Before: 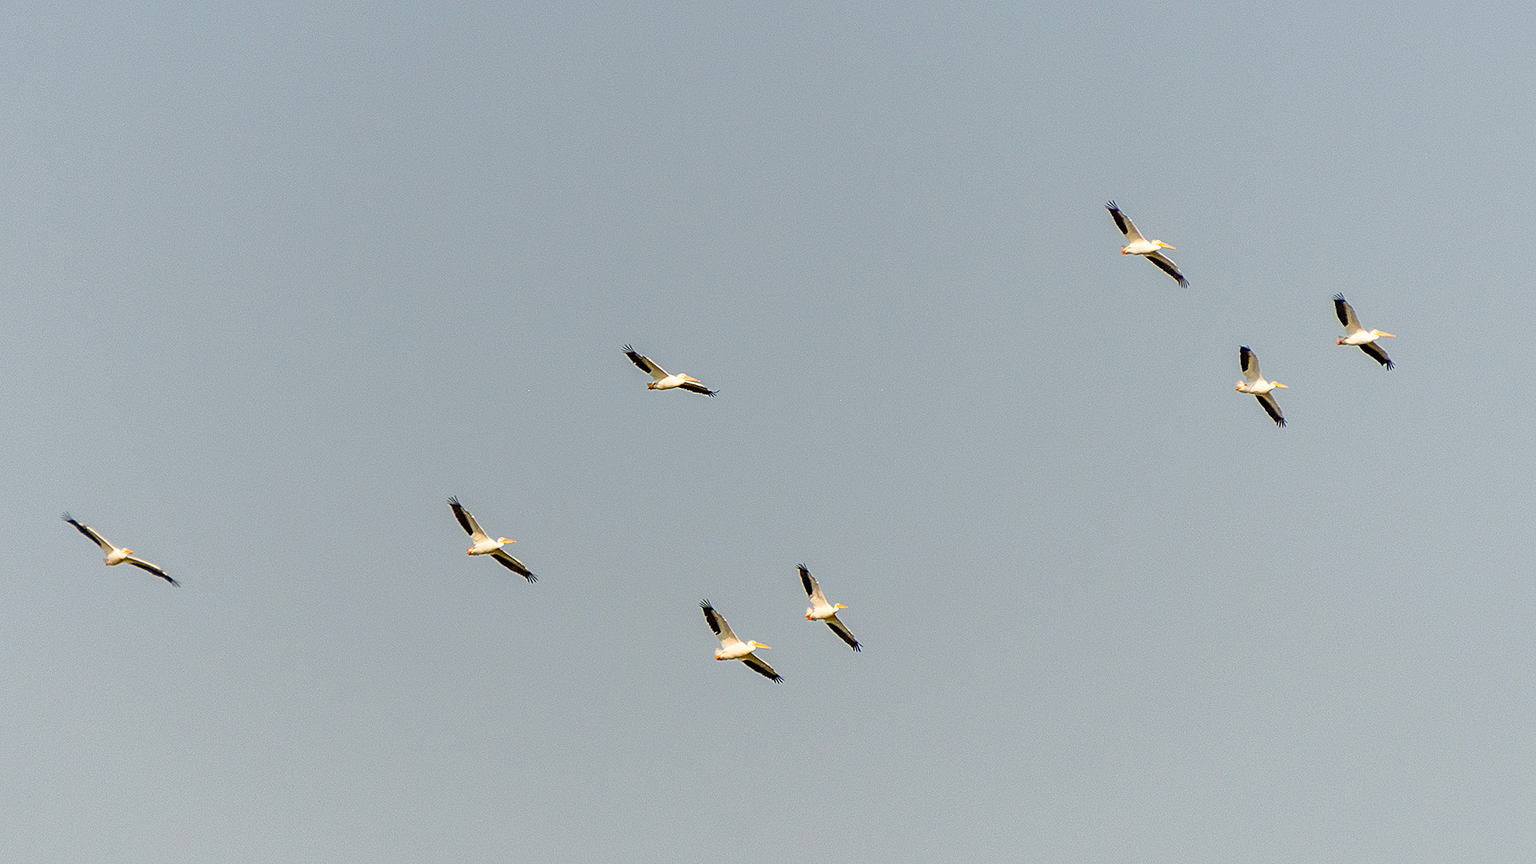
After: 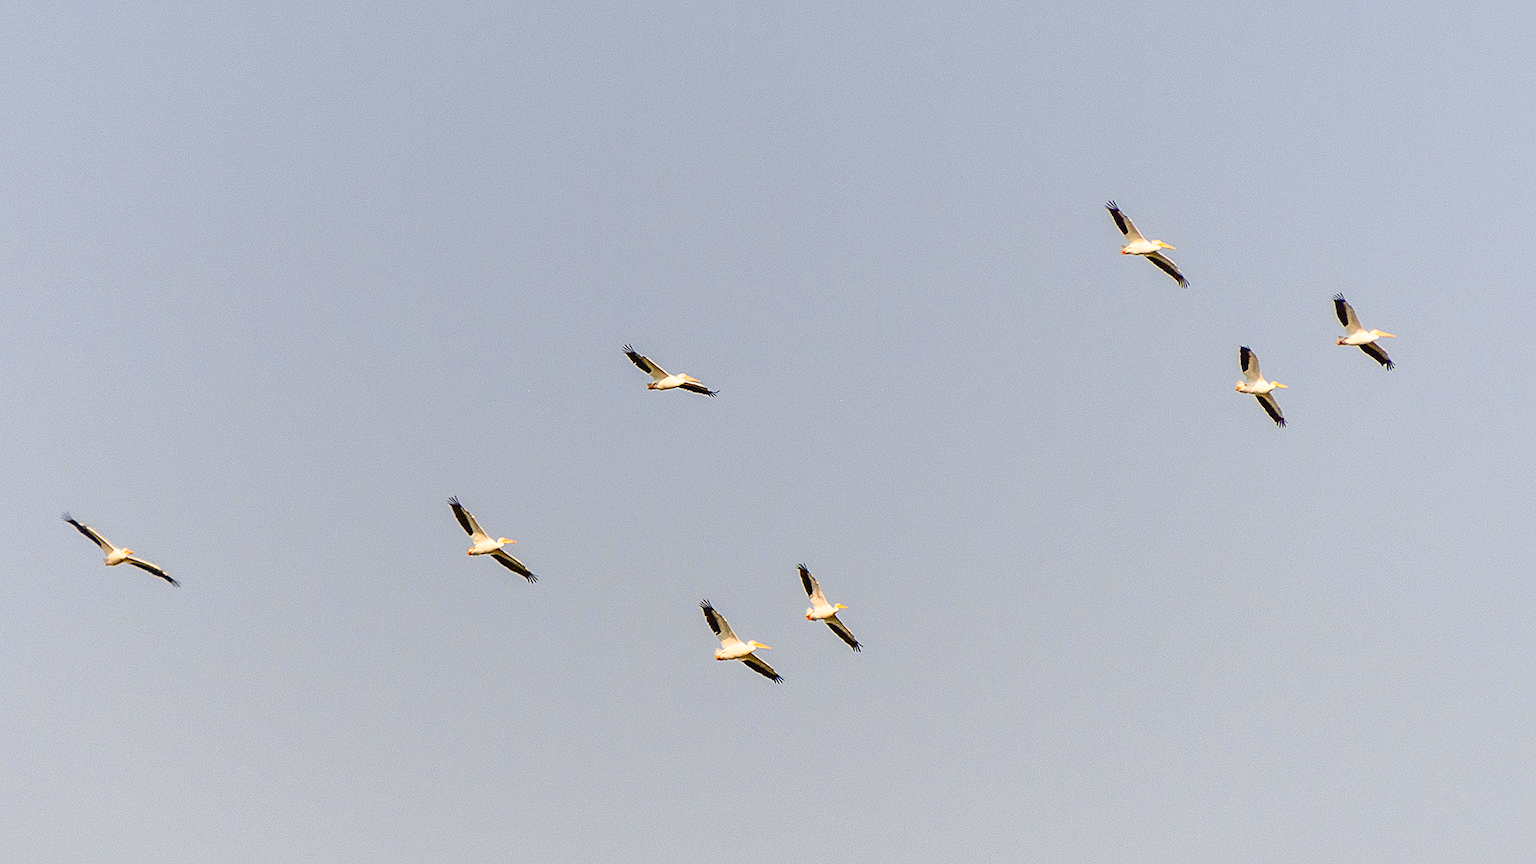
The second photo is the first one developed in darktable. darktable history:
tone curve: curves: ch0 [(0, 0.036) (0.119, 0.115) (0.461, 0.479) (0.715, 0.767) (0.817, 0.865) (1, 0.998)]; ch1 [(0, 0) (0.377, 0.416) (0.44, 0.478) (0.487, 0.498) (0.514, 0.525) (0.538, 0.552) (0.67, 0.688) (1, 1)]; ch2 [(0, 0) (0.38, 0.405) (0.463, 0.445) (0.492, 0.486) (0.524, 0.541) (0.578, 0.59) (0.653, 0.658) (1, 1)], color space Lab, independent channels, preserve colors none
